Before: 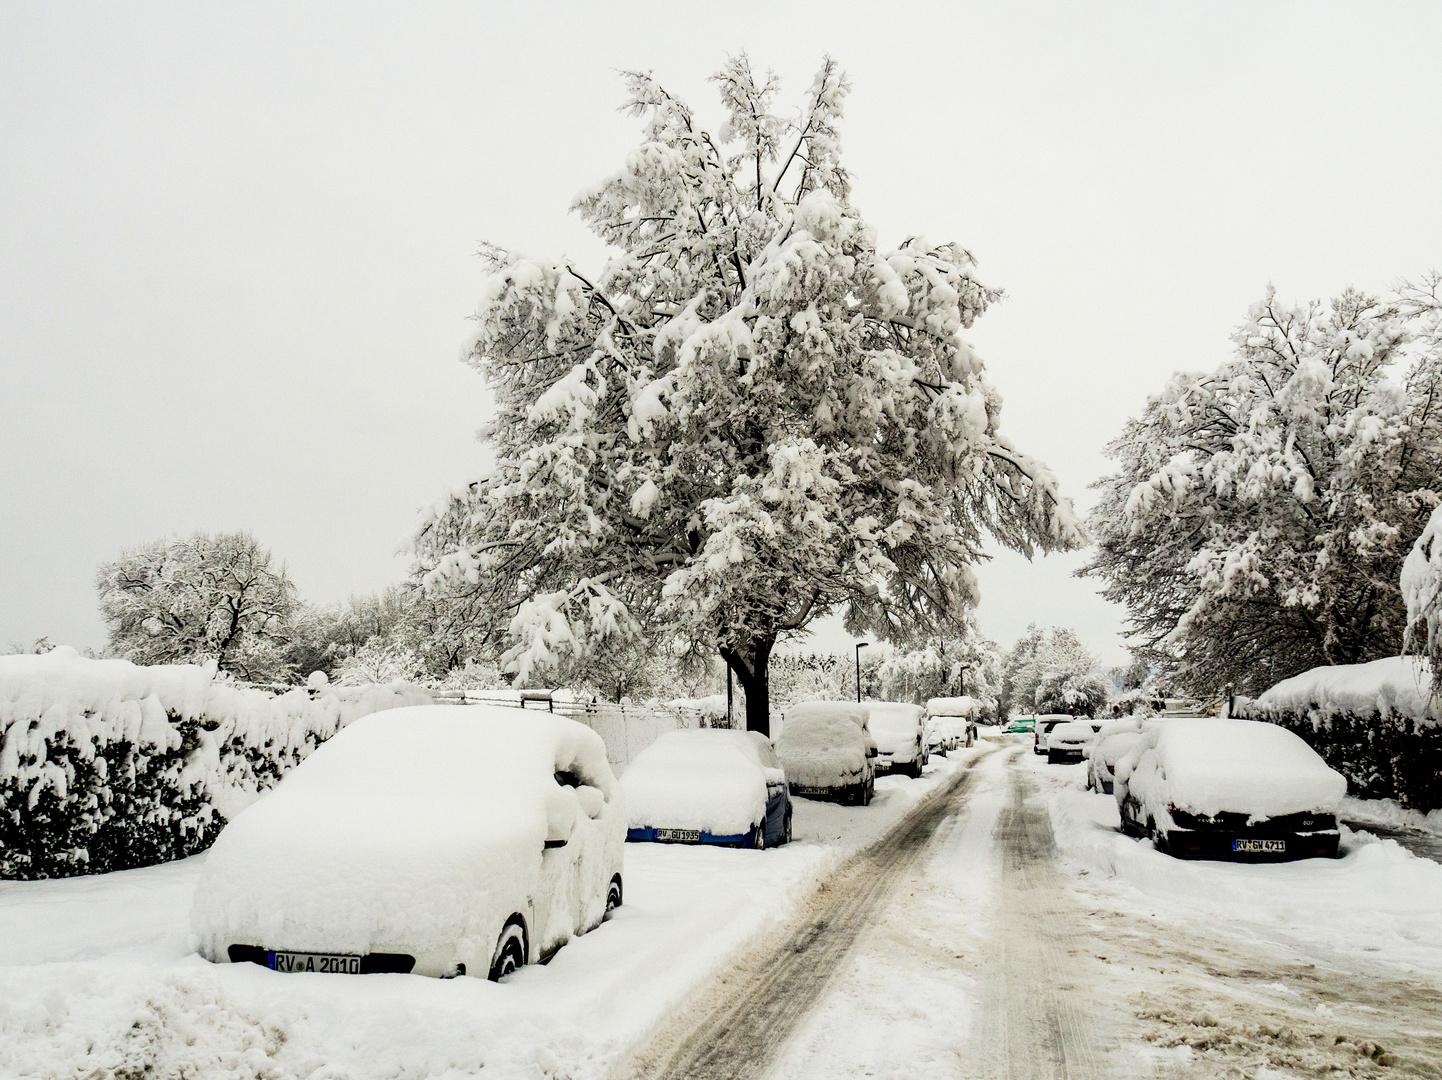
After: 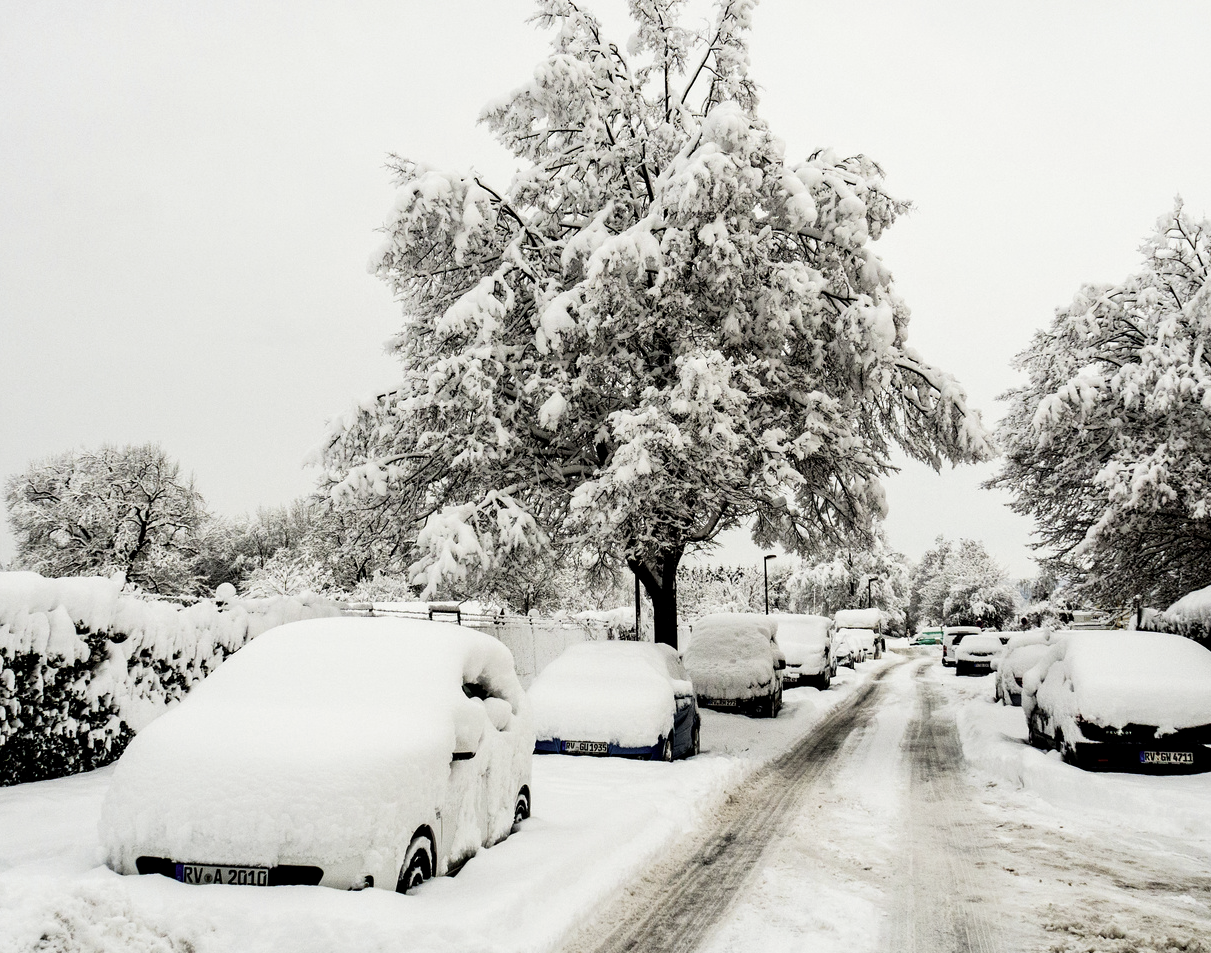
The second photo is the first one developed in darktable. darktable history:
contrast brightness saturation: contrast 0.1, saturation -0.36
crop: left 6.446%, top 8.188%, right 9.538%, bottom 3.548%
exposure: compensate highlight preservation false
local contrast: highlights 100%, shadows 100%, detail 120%, midtone range 0.2
